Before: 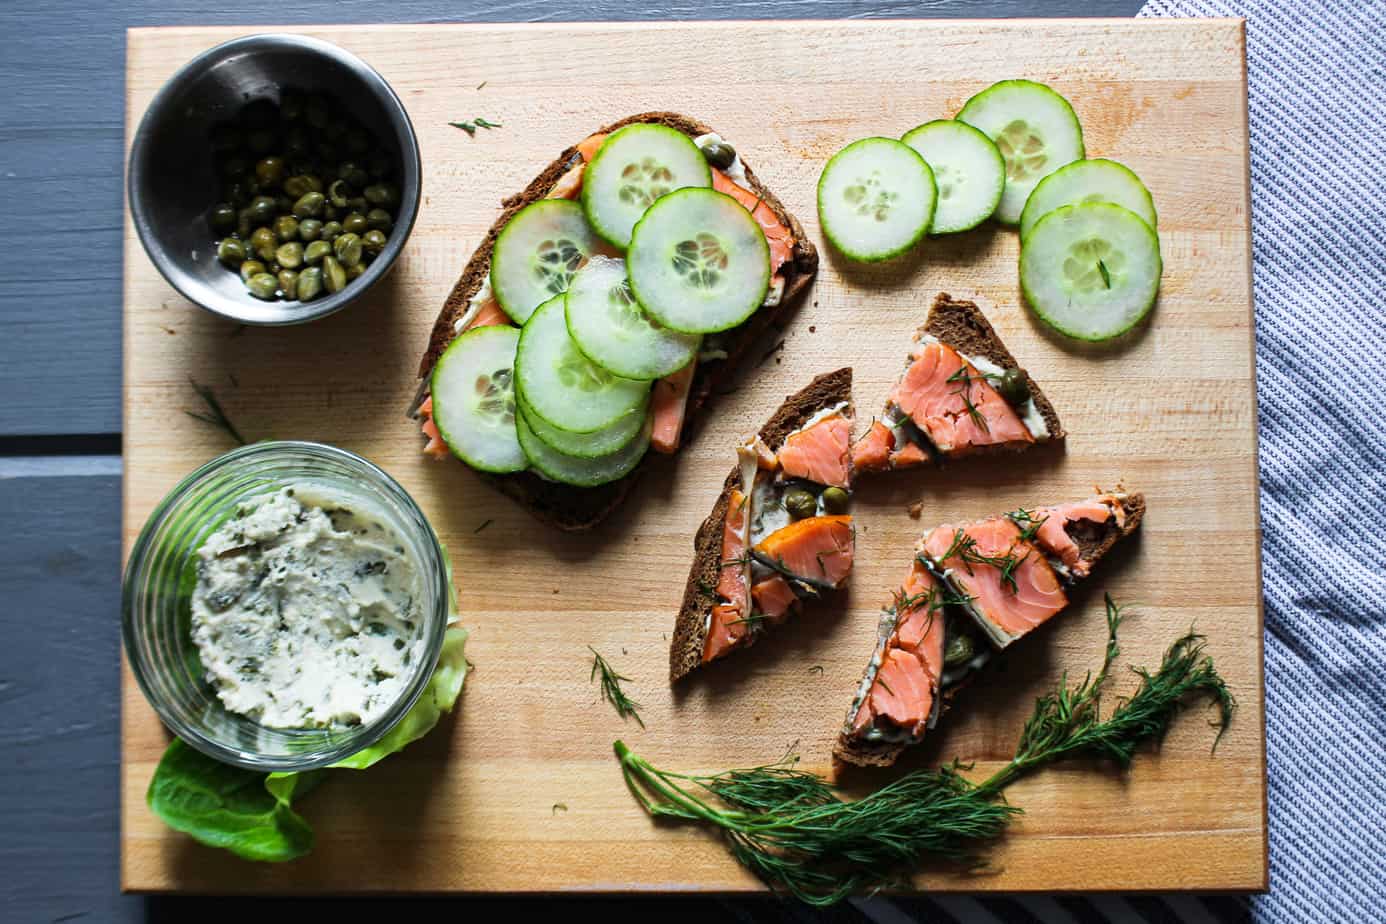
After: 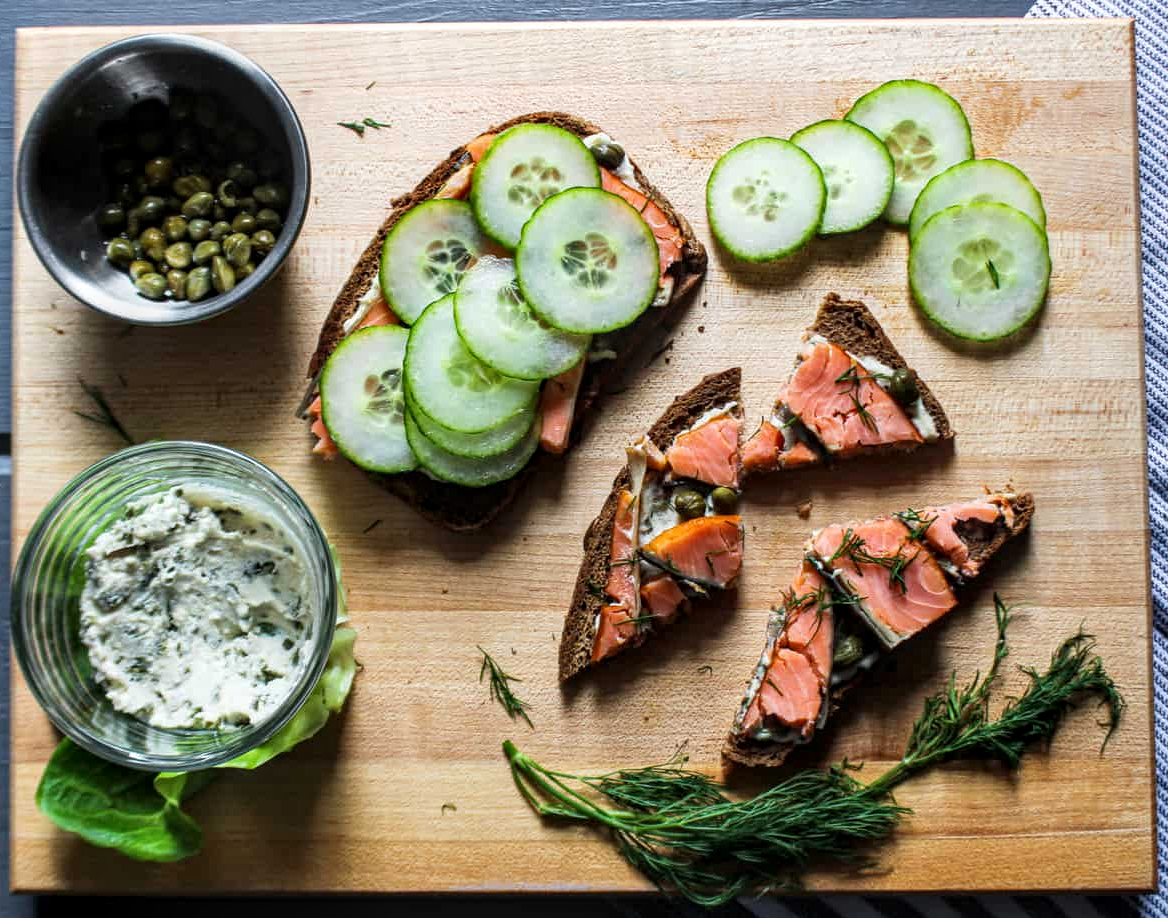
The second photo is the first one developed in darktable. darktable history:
exposure: compensate highlight preservation false
local contrast: detail 130%
crop: left 8.026%, right 7.374%
